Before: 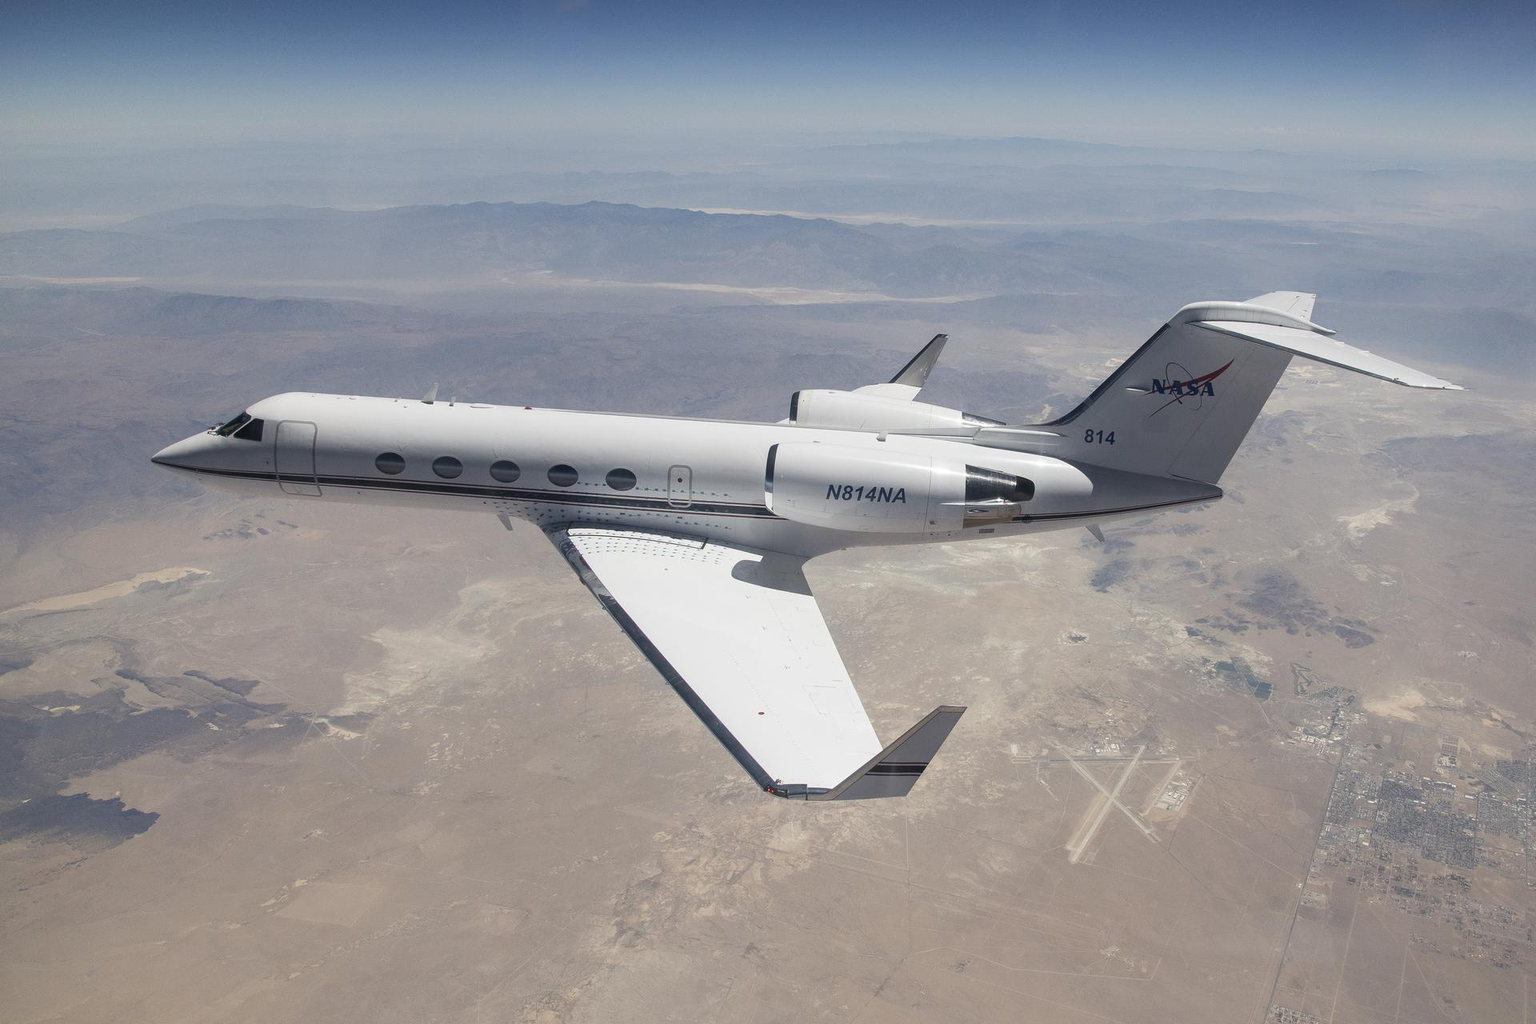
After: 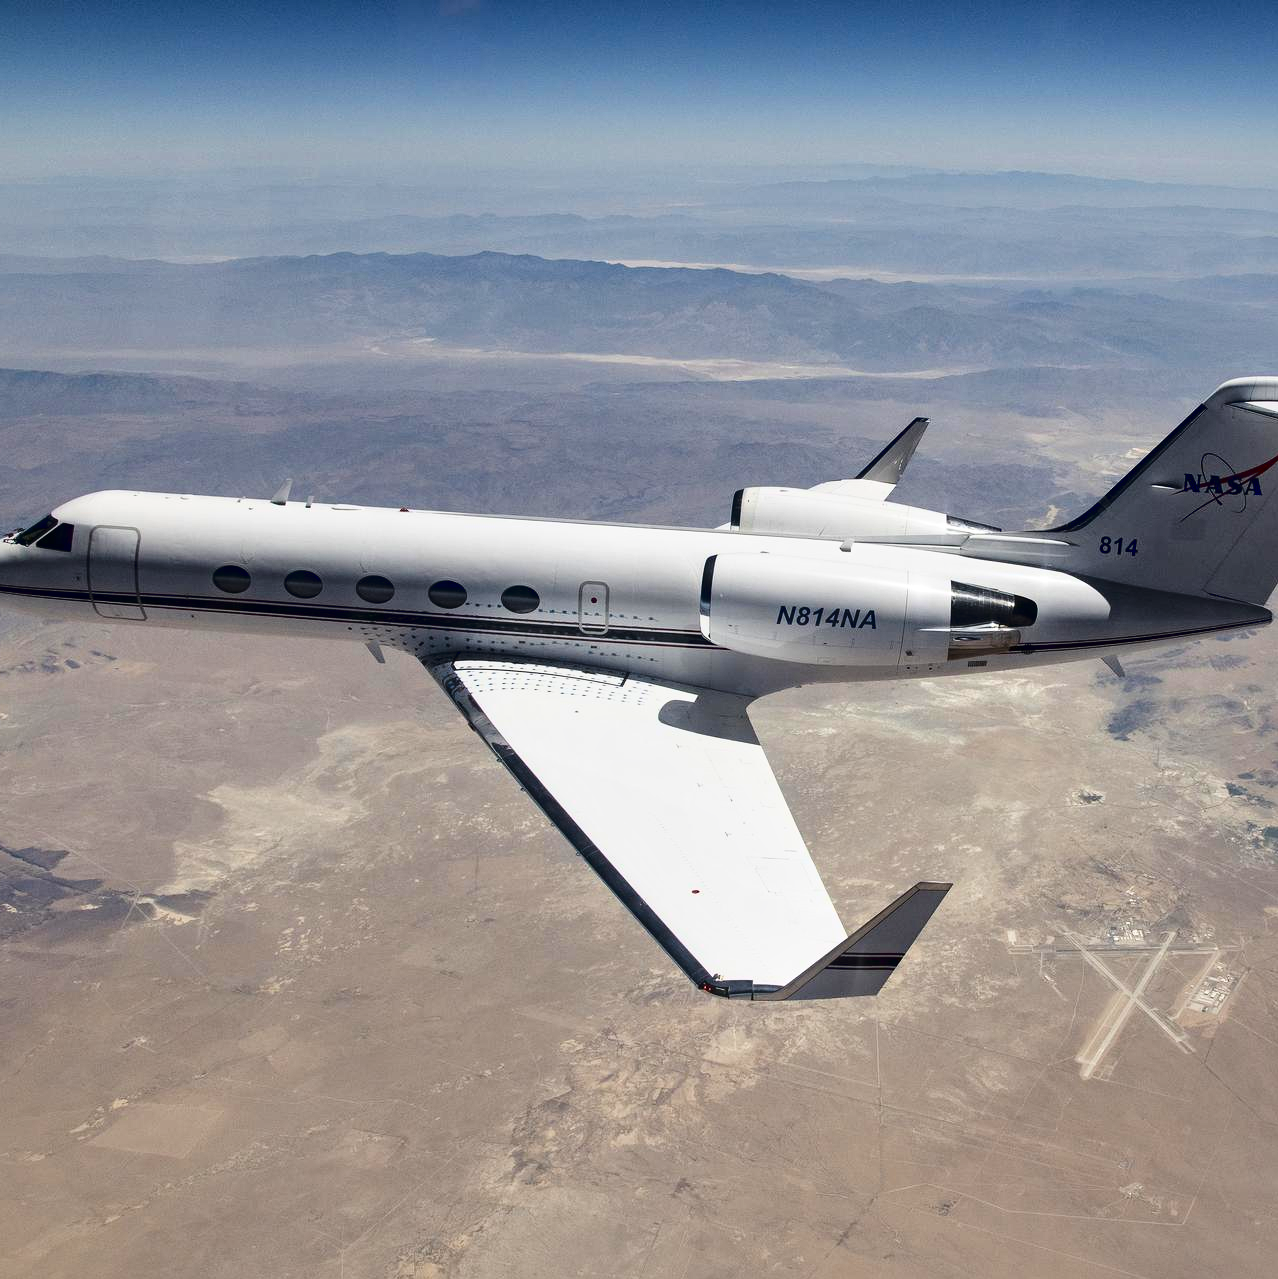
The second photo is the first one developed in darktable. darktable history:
local contrast: mode bilateral grid, contrast 25, coarseness 50, detail 122%, midtone range 0.2
haze removal: compatibility mode true
contrast brightness saturation: contrast 0.067, brightness -0.129, saturation 0.063
tone curve: curves: ch0 [(0, 0.013) (0.129, 0.1) (0.327, 0.382) (0.489, 0.573) (0.66, 0.748) (0.858, 0.926) (1, 0.977)]; ch1 [(0, 0) (0.353, 0.344) (0.45, 0.46) (0.498, 0.498) (0.521, 0.512) (0.563, 0.559) (0.592, 0.585) (0.647, 0.68) (1, 1)]; ch2 [(0, 0) (0.333, 0.346) (0.375, 0.375) (0.427, 0.44) (0.476, 0.492) (0.511, 0.508) (0.528, 0.533) (0.579, 0.61) (0.612, 0.644) (0.66, 0.715) (1, 1)], color space Lab, linked channels, preserve colors none
crop and rotate: left 13.367%, right 20.035%
